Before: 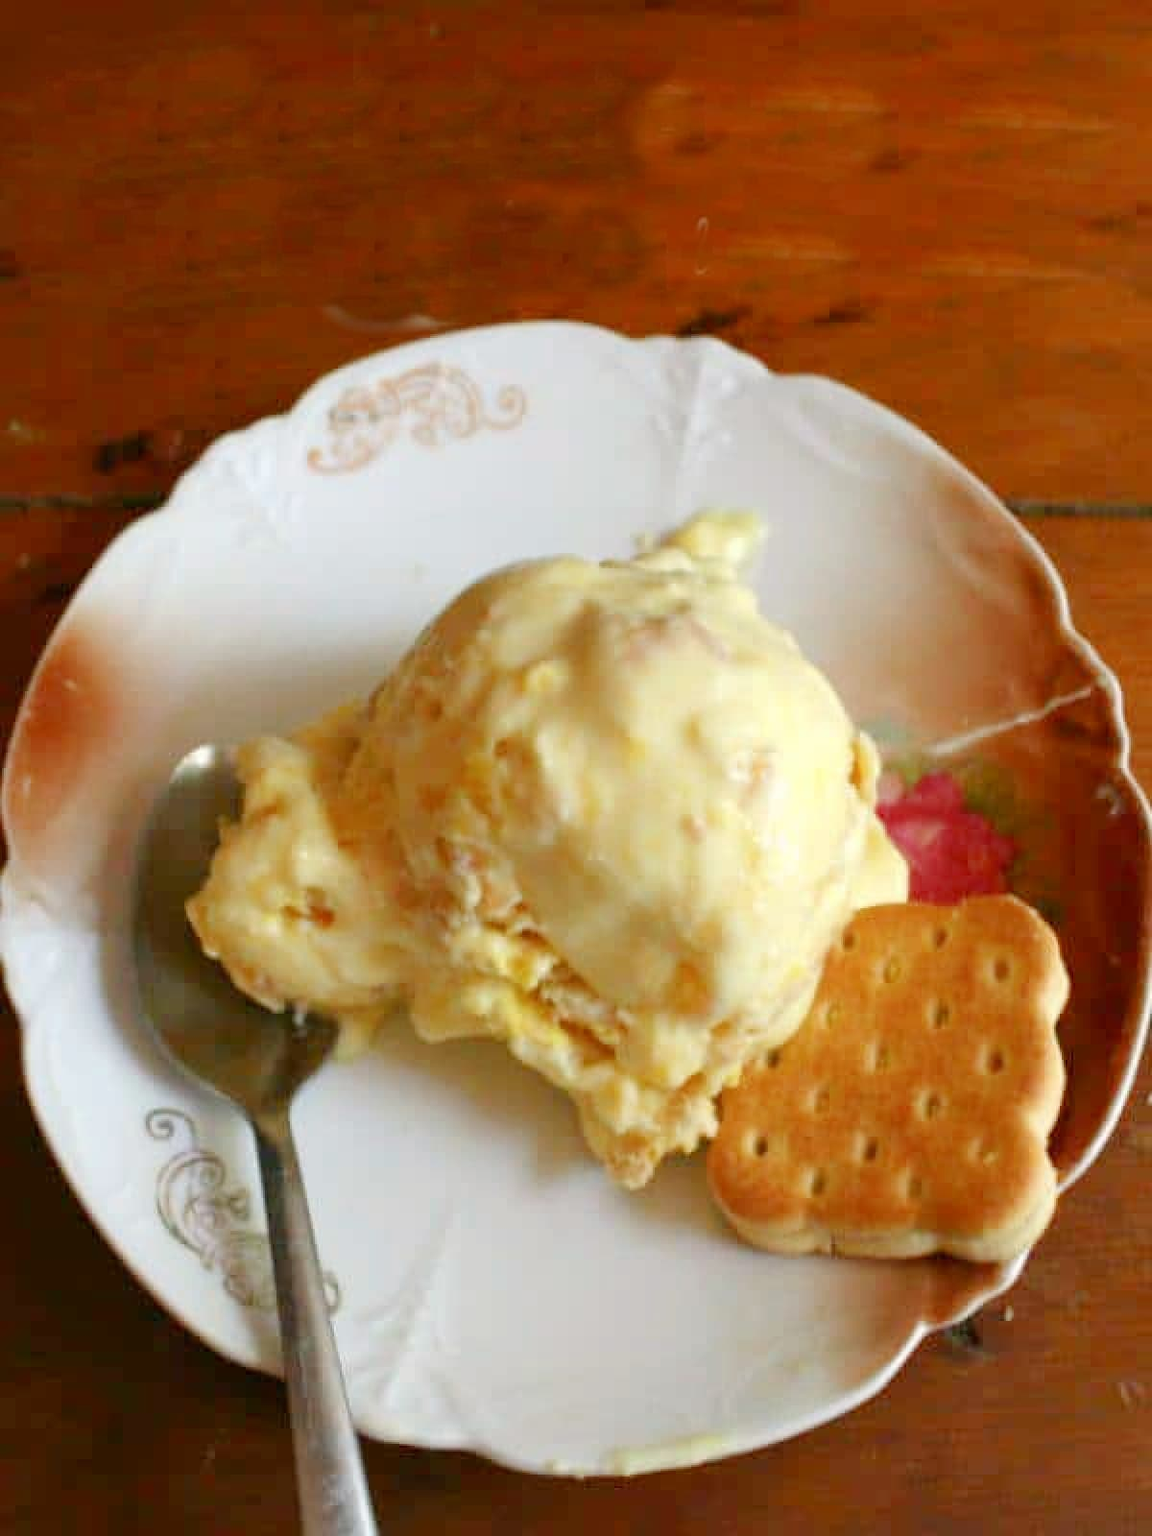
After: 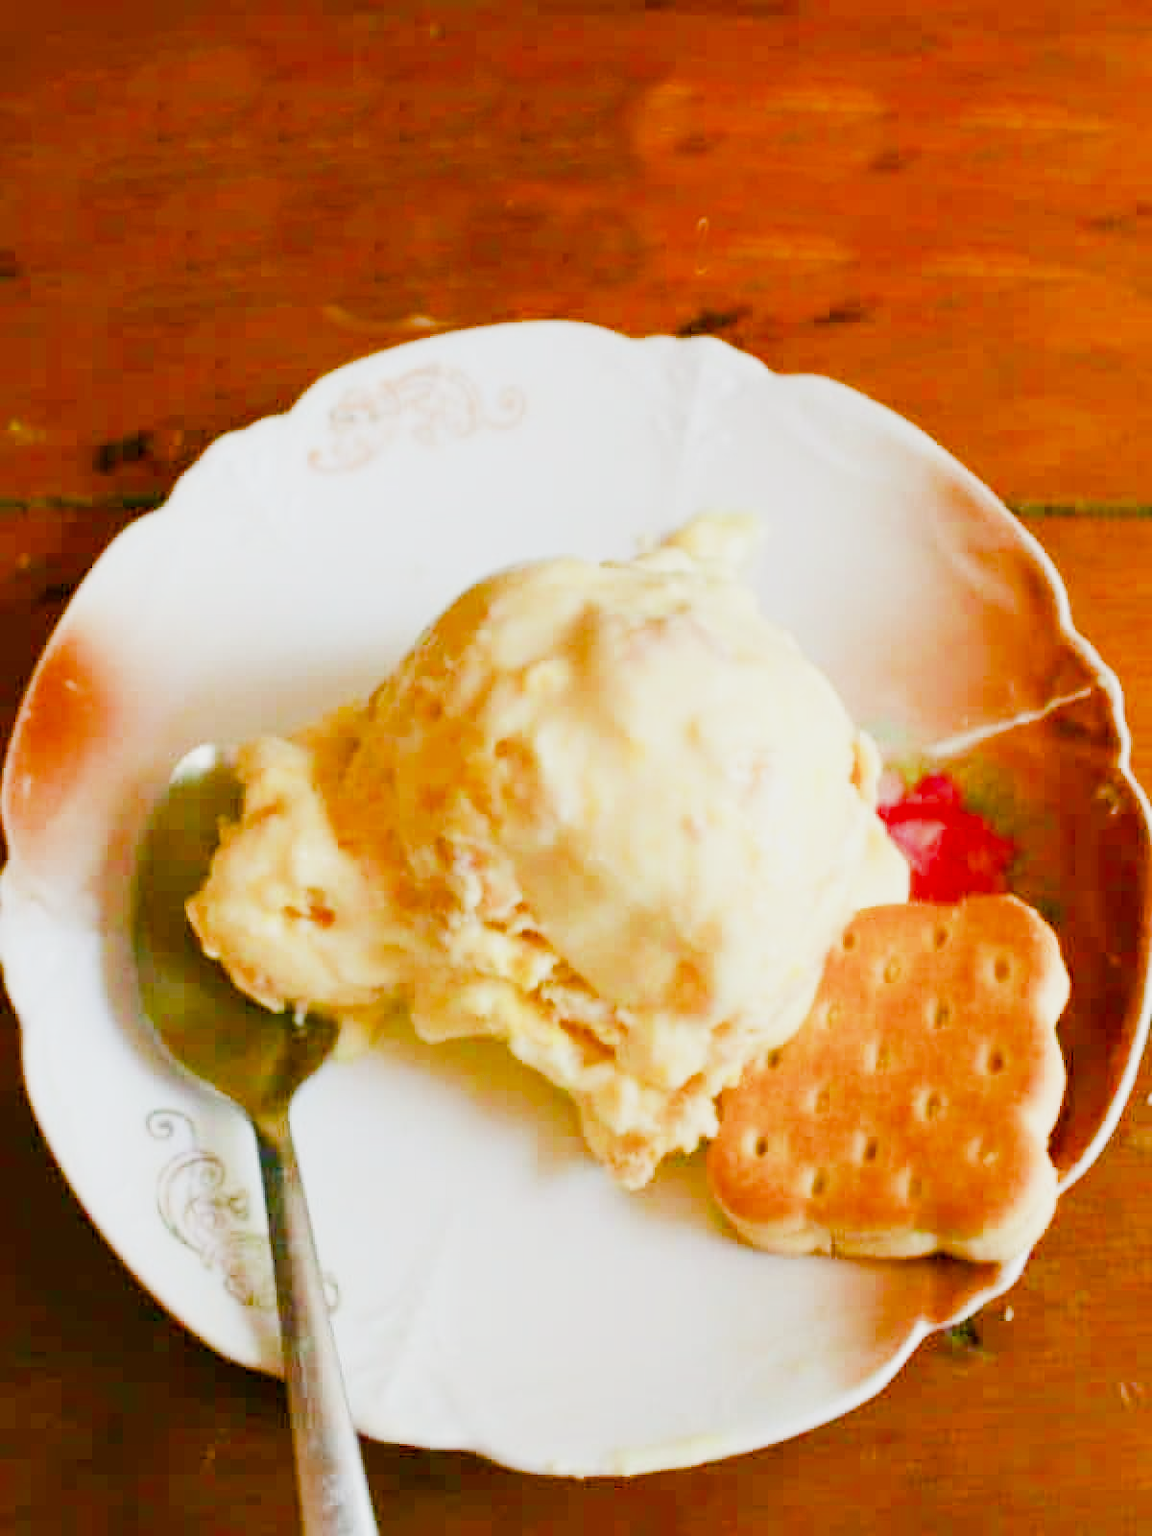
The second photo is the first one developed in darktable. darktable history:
color zones: curves: ch0 [(0.068, 0.464) (0.25, 0.5) (0.48, 0.508) (0.75, 0.536) (0.886, 0.476) (0.967, 0.456)]; ch1 [(0.066, 0.456) (0.25, 0.5) (0.616, 0.508) (0.746, 0.56) (0.934, 0.444)]
color balance rgb: global offset › luminance -0.5%, perceptual saturation grading › highlights -17.77%, perceptual saturation grading › mid-tones 33.1%, perceptual saturation grading › shadows 50.52%, perceptual brilliance grading › highlights 10.8%, perceptual brilliance grading › shadows -10.8%, global vibrance 24.22%, contrast -25%
sigmoid: on, module defaults
exposure: black level correction 0, exposure 1.1 EV, compensate highlight preservation false
